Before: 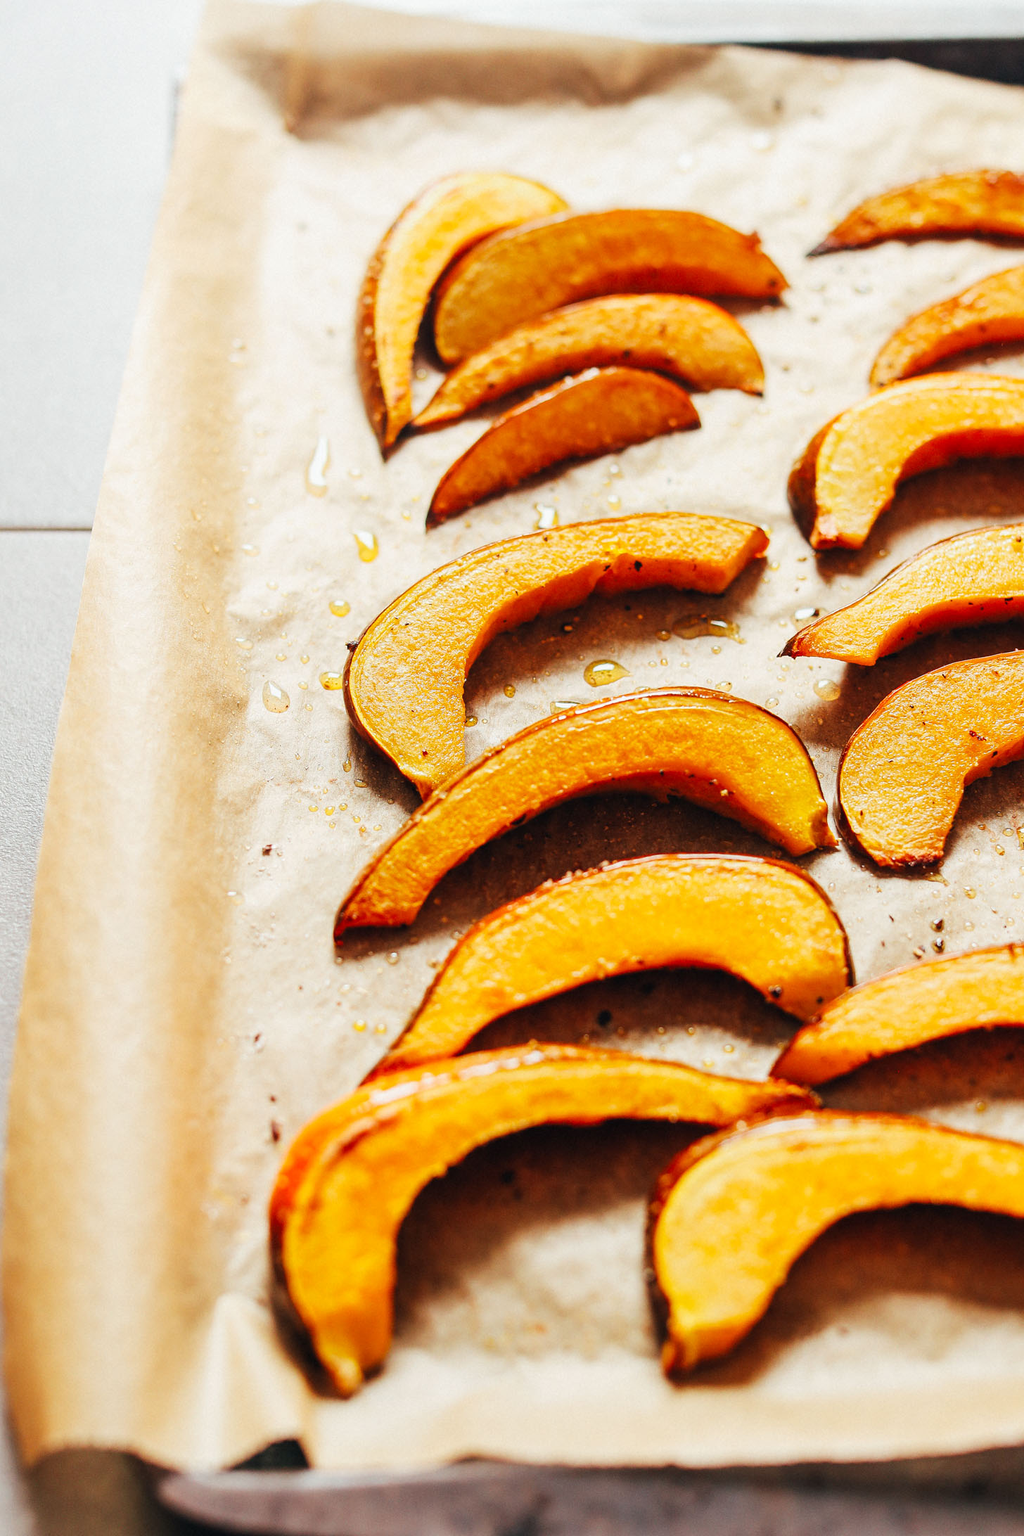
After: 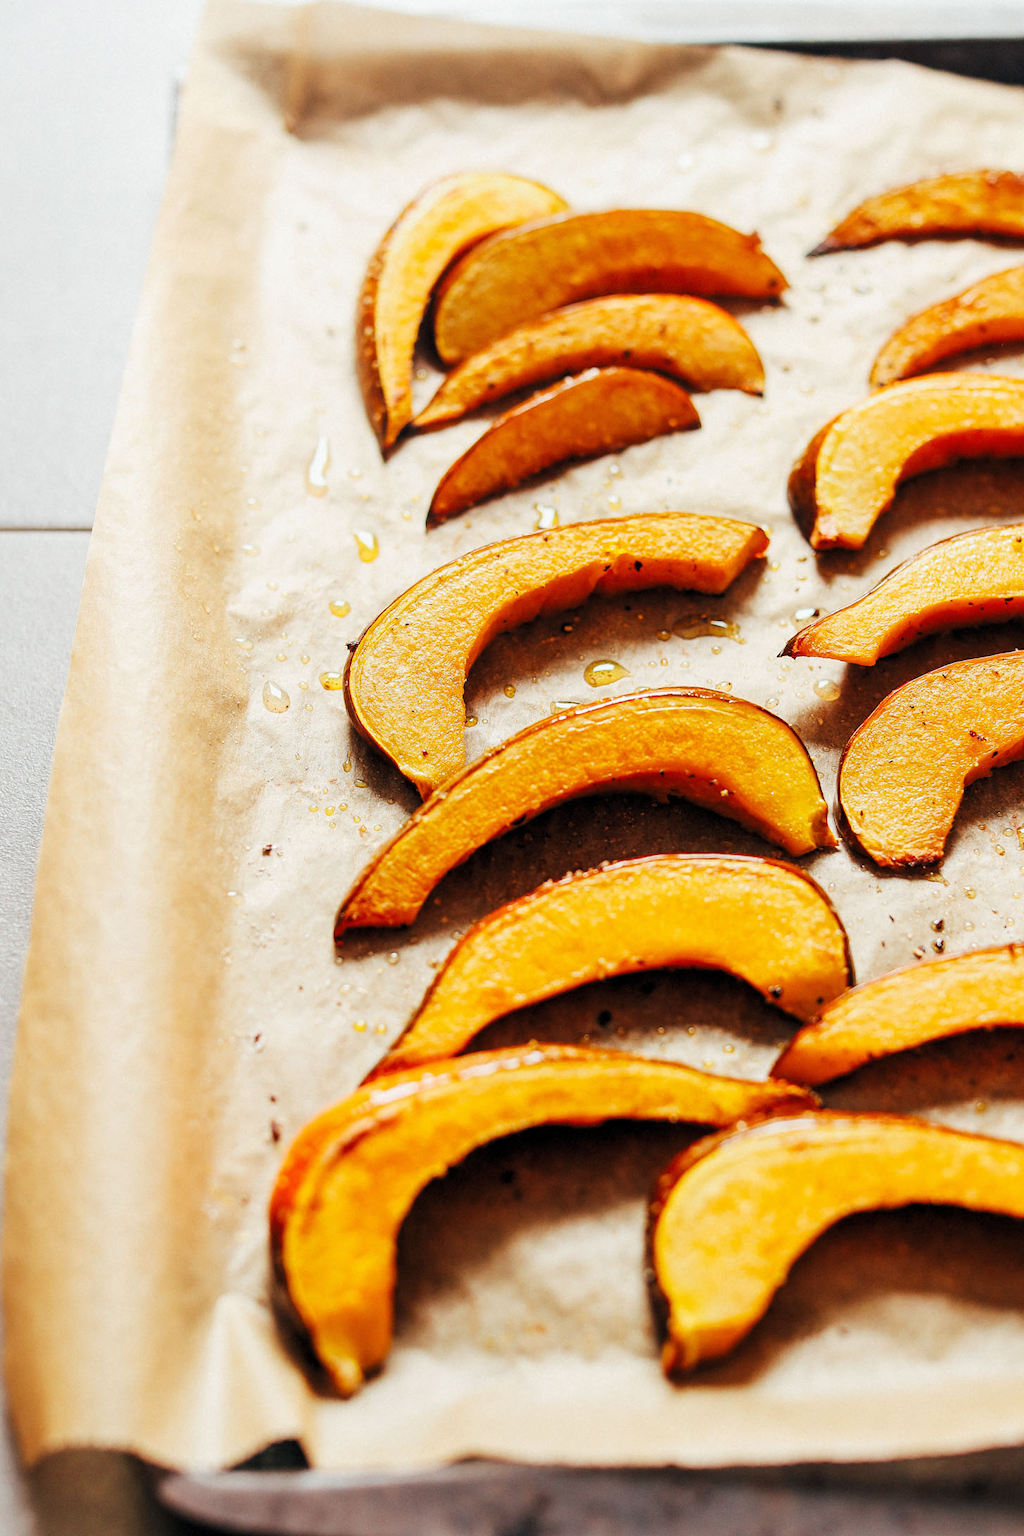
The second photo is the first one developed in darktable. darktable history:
levels: mode automatic, black 0.078%
